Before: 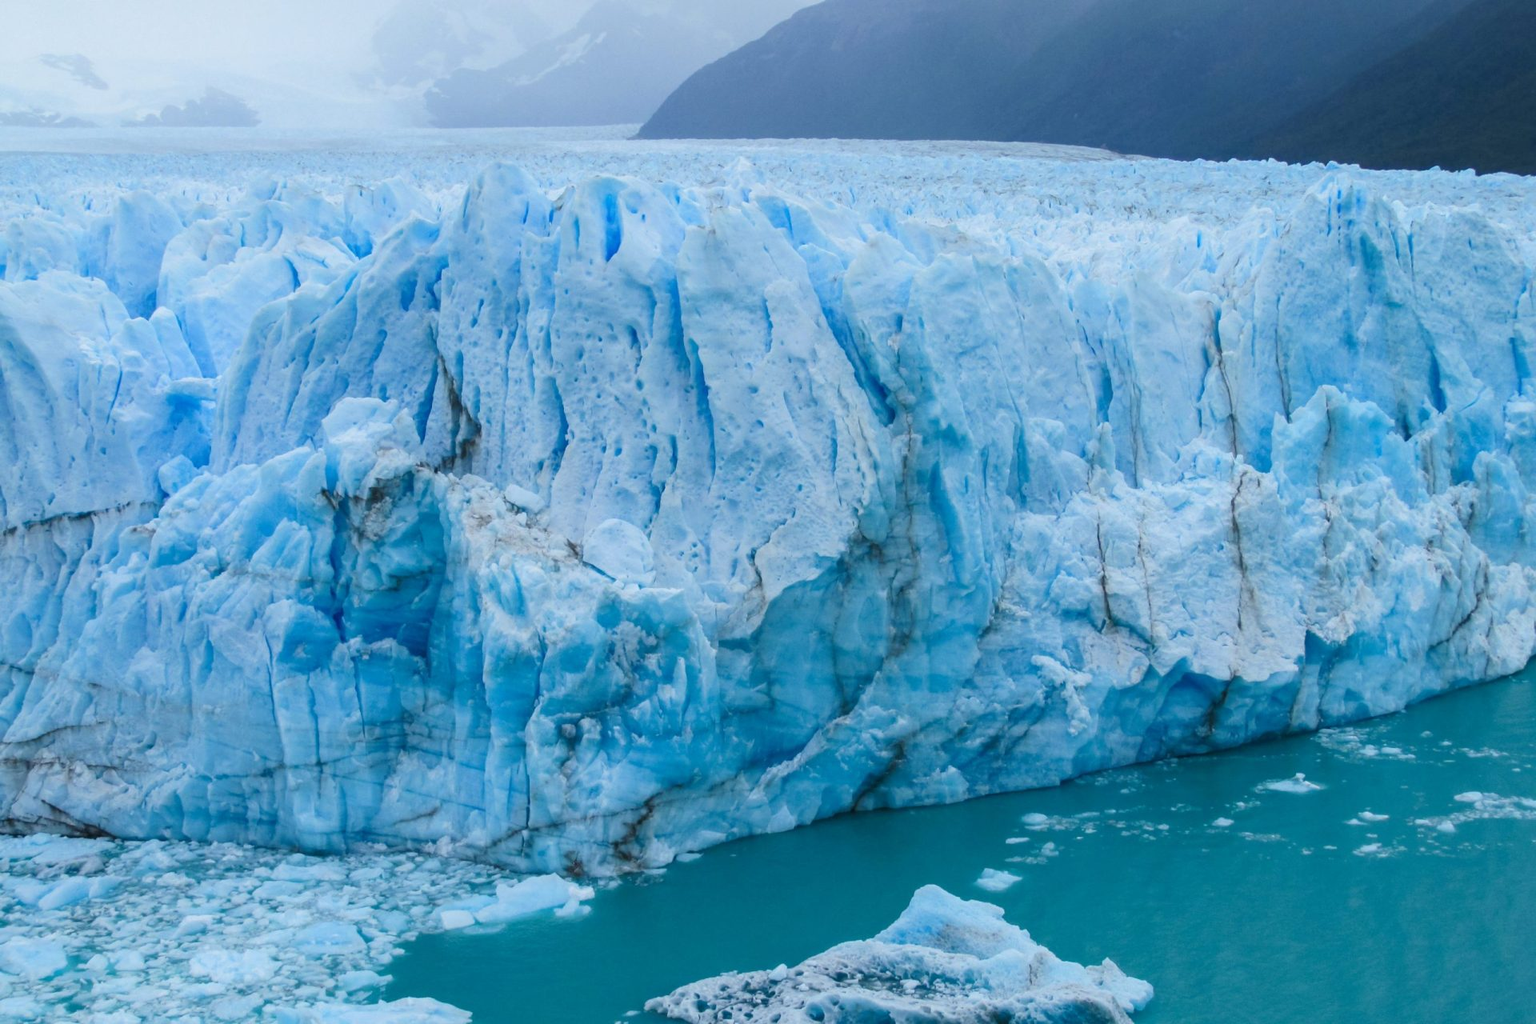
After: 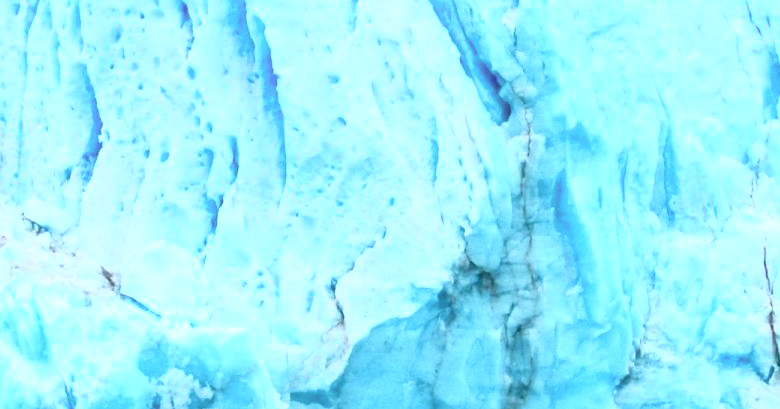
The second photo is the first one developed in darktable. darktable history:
exposure: black level correction 0, exposure 1.095 EV, compensate exposure bias true, compensate highlight preservation false
crop: left 31.718%, top 31.938%, right 27.652%, bottom 36.077%
tone curve: curves: ch0 [(0, 0.039) (0.104, 0.094) (0.285, 0.301) (0.673, 0.796) (0.845, 0.932) (0.994, 0.971)]; ch1 [(0, 0) (0.356, 0.385) (0.424, 0.405) (0.498, 0.502) (0.586, 0.57) (0.657, 0.642) (1, 1)]; ch2 [(0, 0) (0.424, 0.438) (0.46, 0.453) (0.515, 0.505) (0.557, 0.57) (0.612, 0.583) (0.722, 0.67) (1, 1)], color space Lab, independent channels, preserve colors none
